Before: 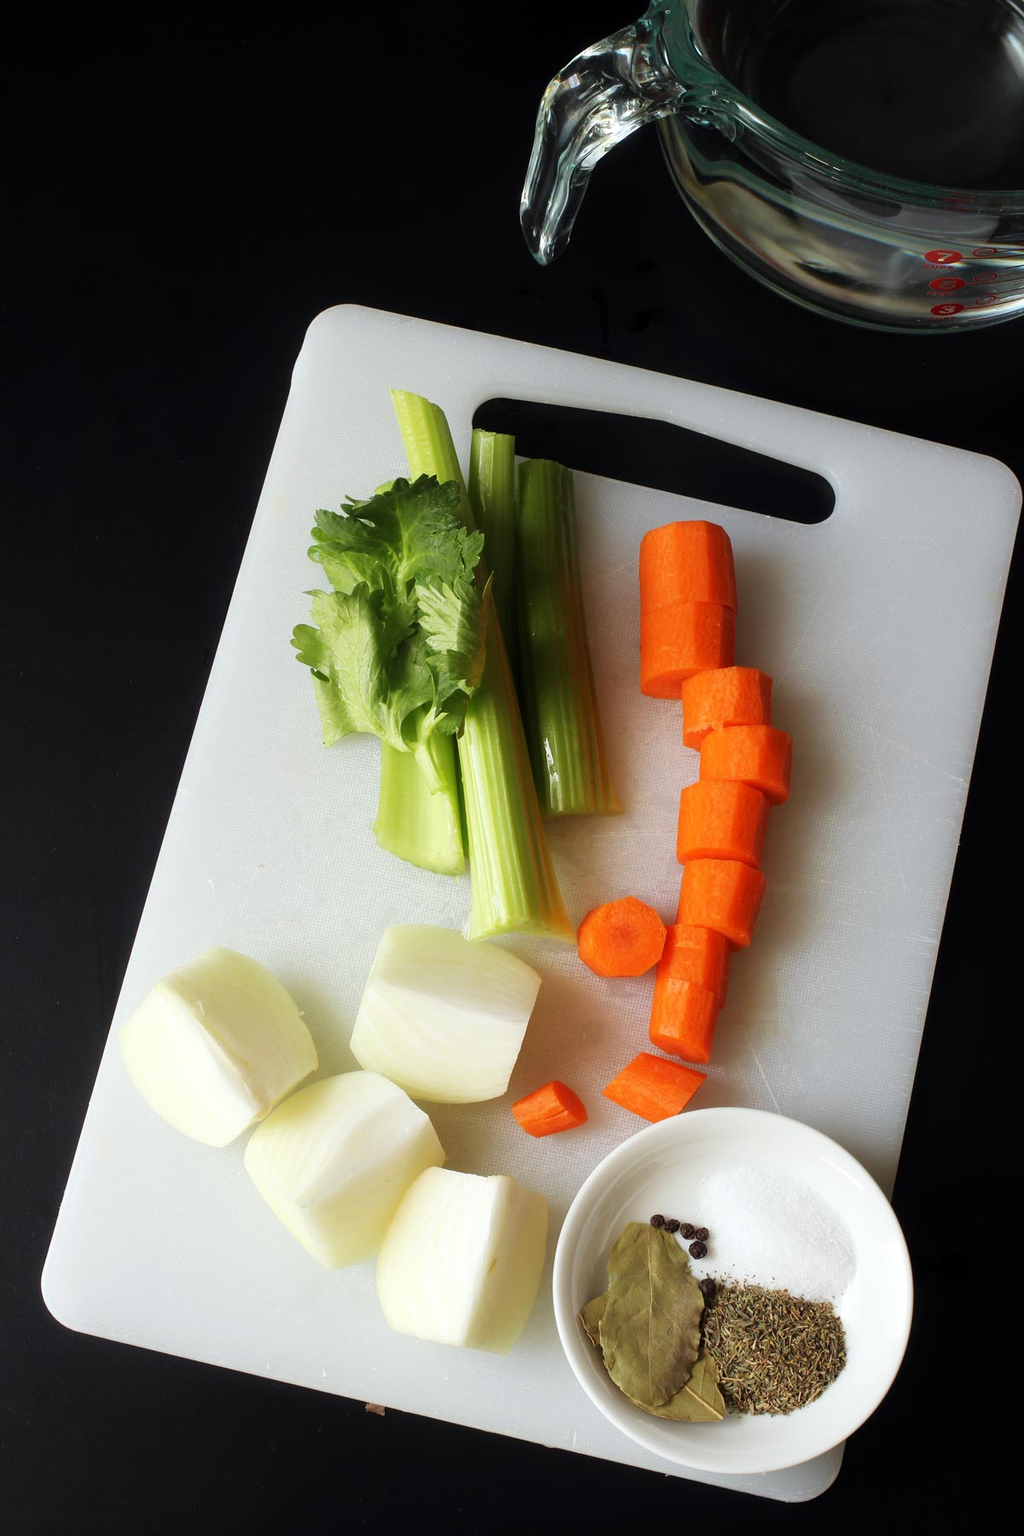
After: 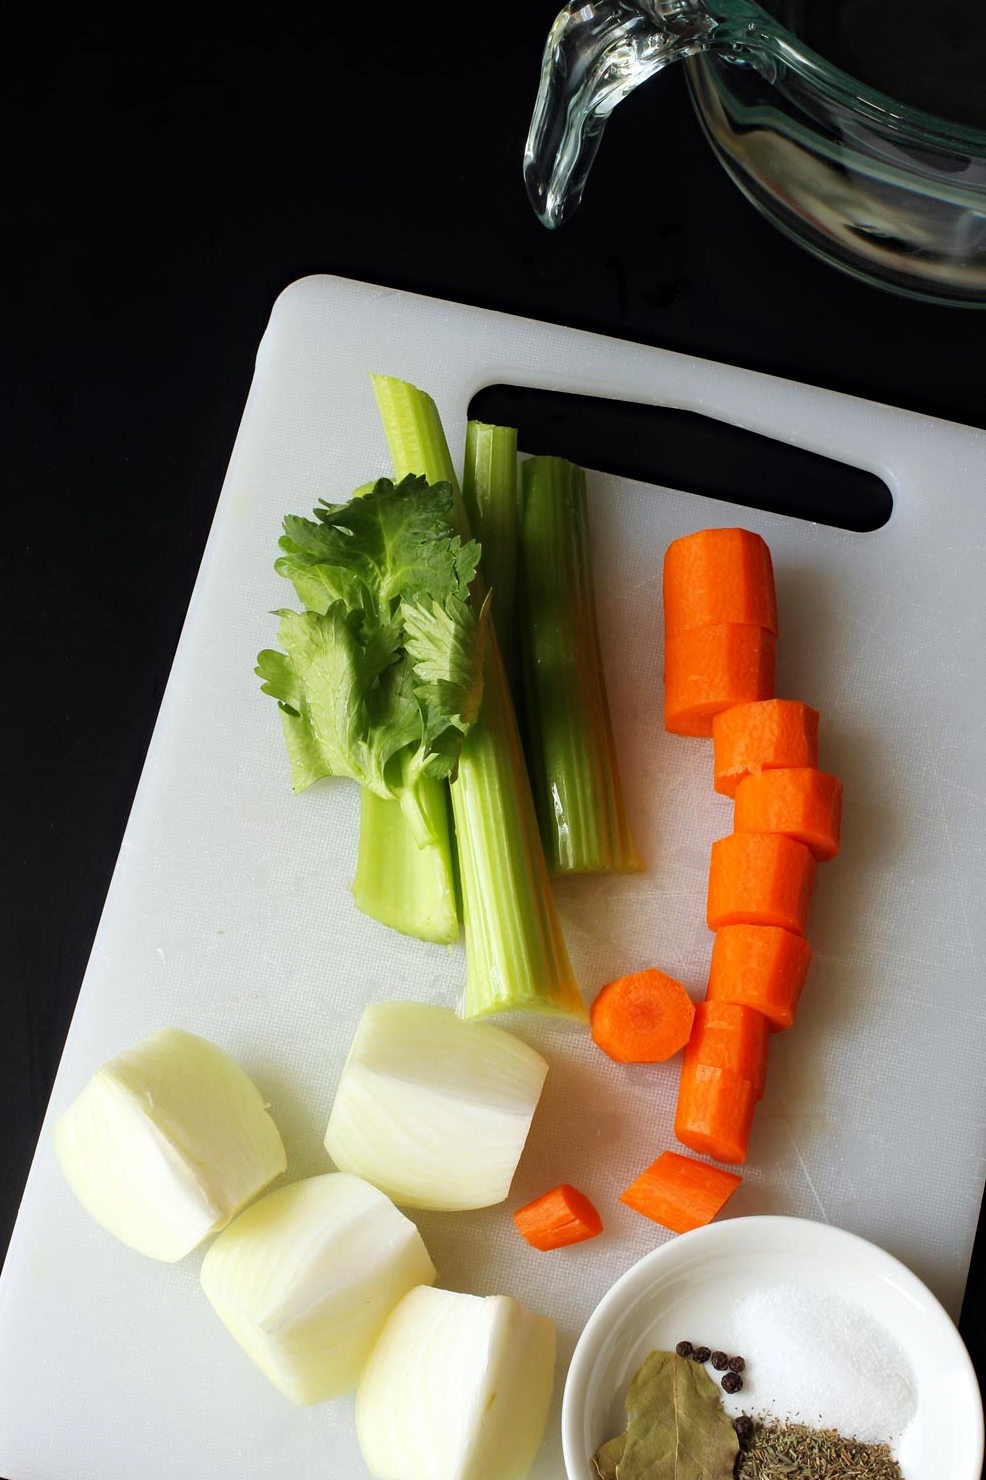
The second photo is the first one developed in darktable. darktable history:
haze removal: compatibility mode true, adaptive false
crop and rotate: left 7.196%, top 4.574%, right 10.605%, bottom 13.178%
